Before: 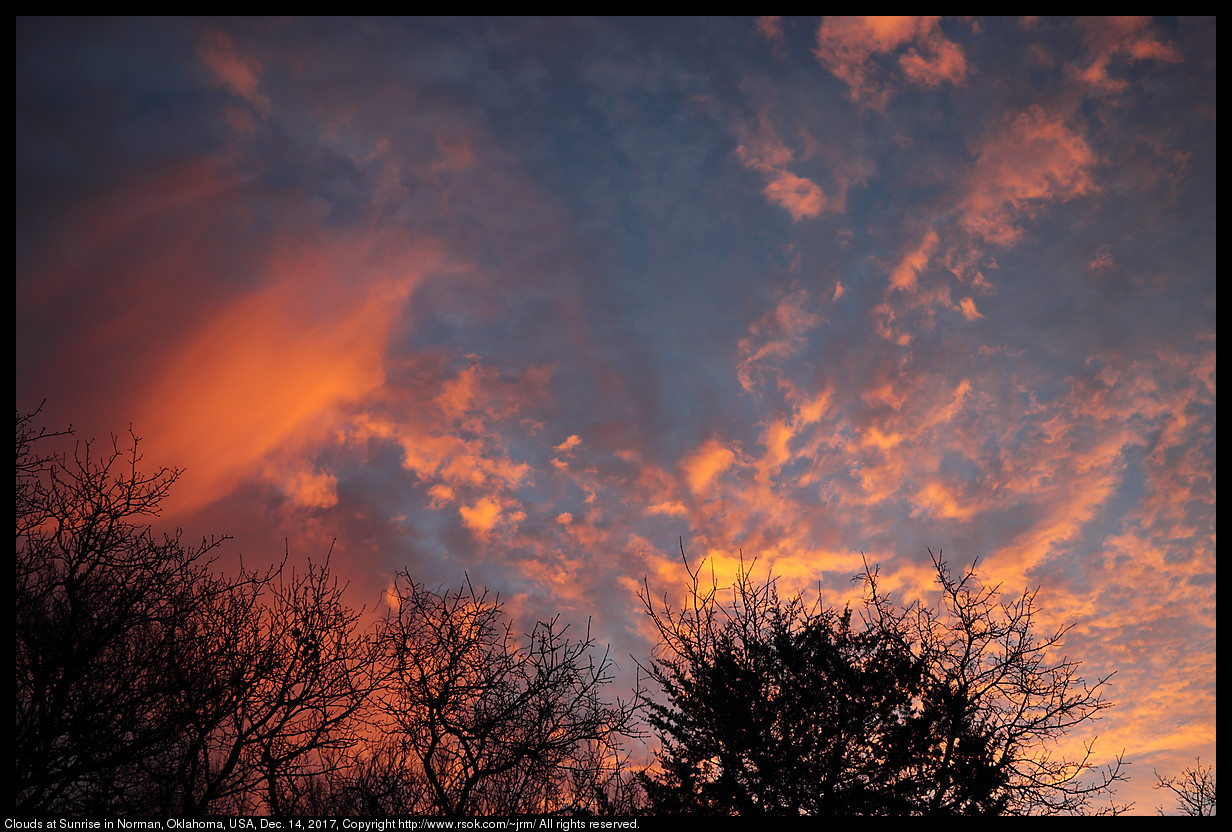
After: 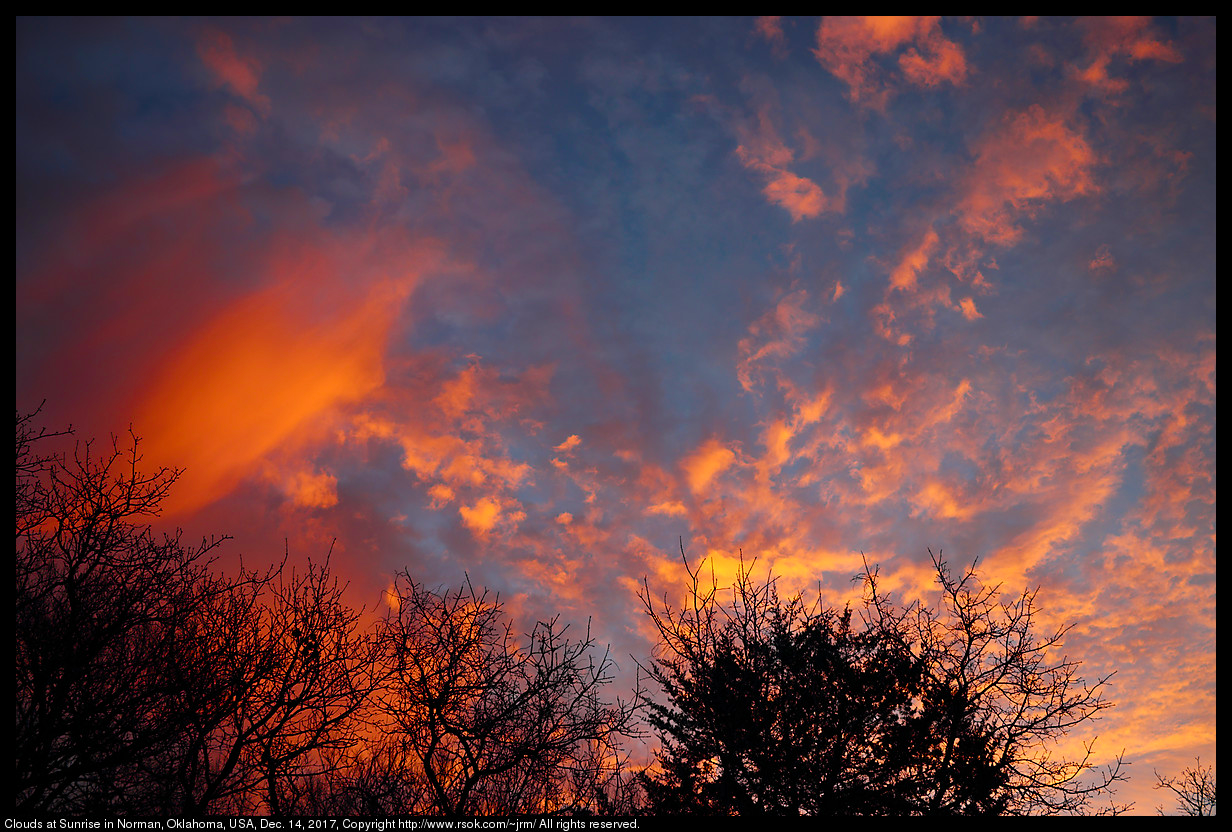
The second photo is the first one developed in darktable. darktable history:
color balance rgb: shadows lift › hue 84.75°, power › hue 61.27°, perceptual saturation grading › global saturation 25.382%, perceptual saturation grading › highlights -28.49%, perceptual saturation grading › shadows 33.223%, global vibrance 20%
exposure: compensate exposure bias true, compensate highlight preservation false
